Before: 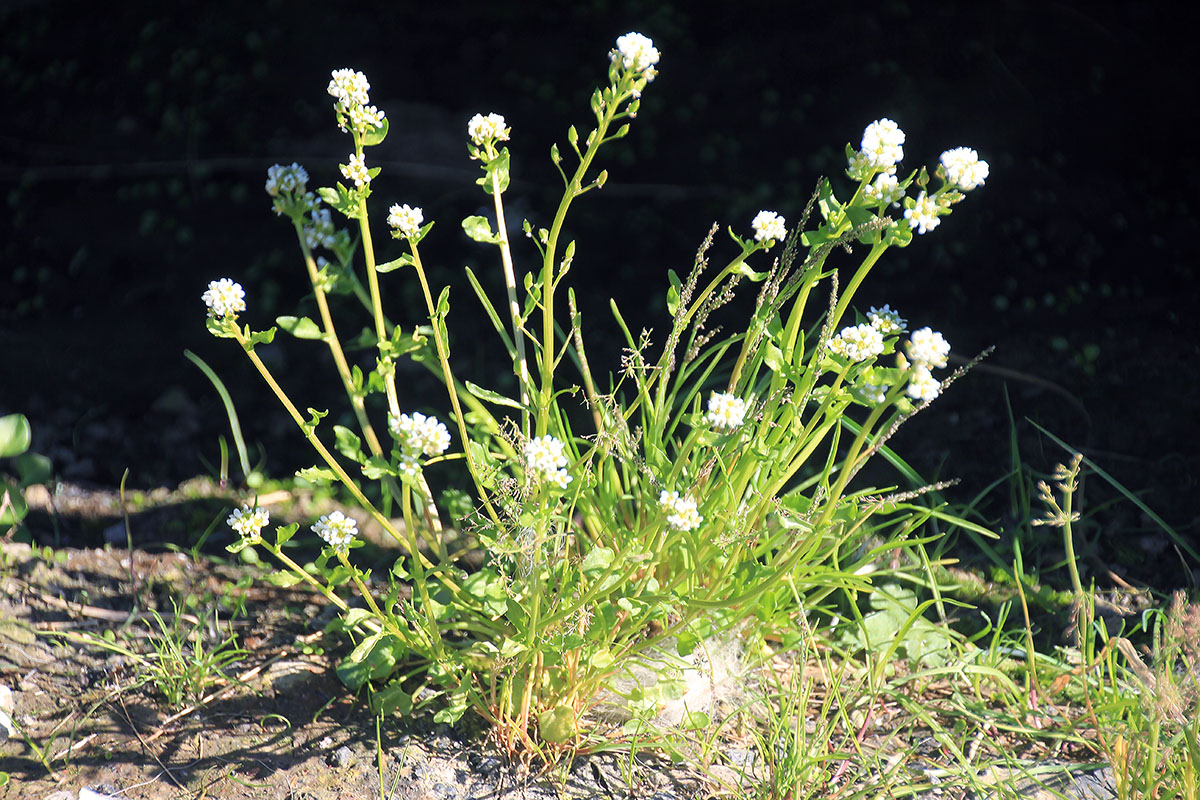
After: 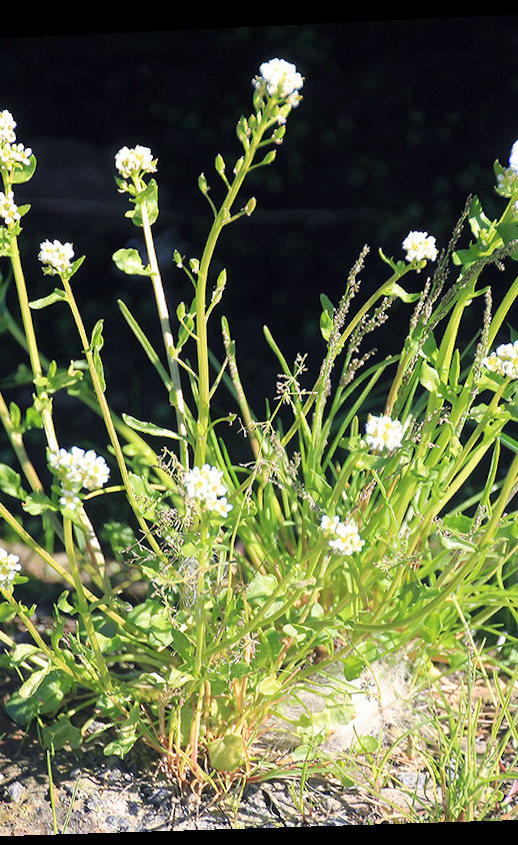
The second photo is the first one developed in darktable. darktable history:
crop: left 28.583%, right 29.231%
rotate and perspective: rotation -2.22°, lens shift (horizontal) -0.022, automatic cropping off
